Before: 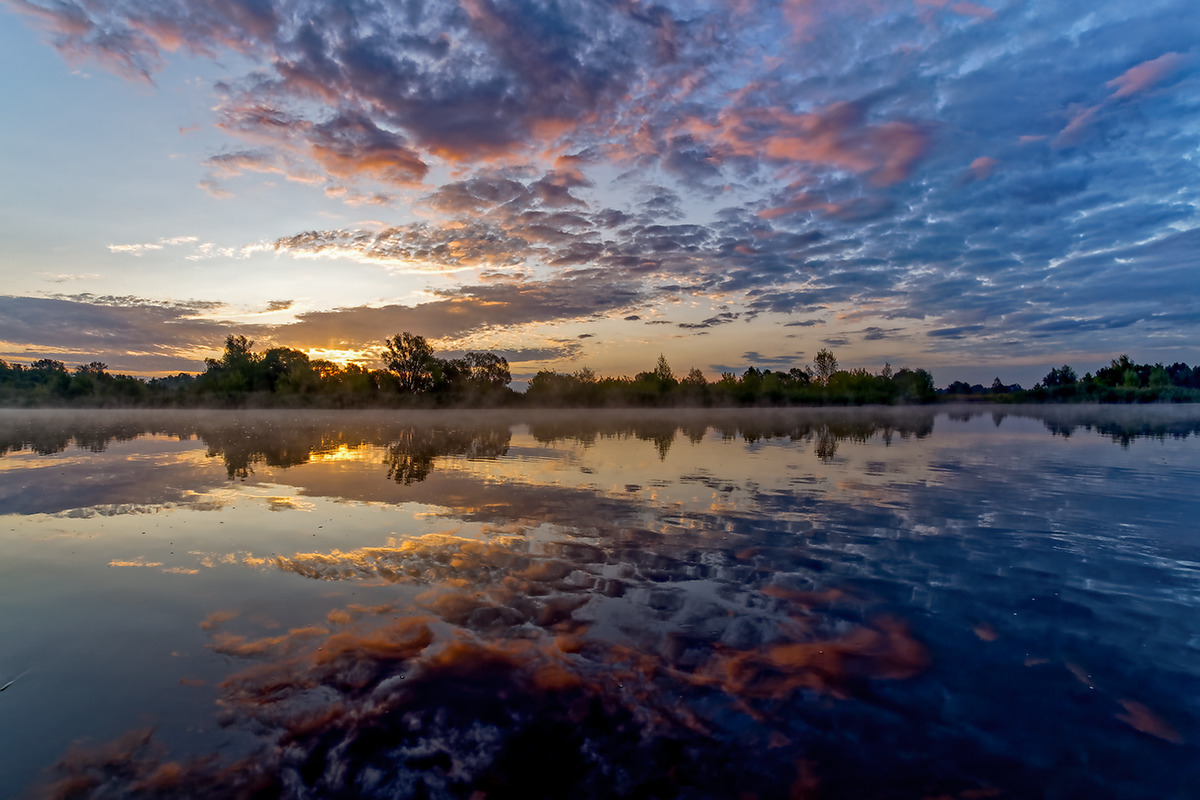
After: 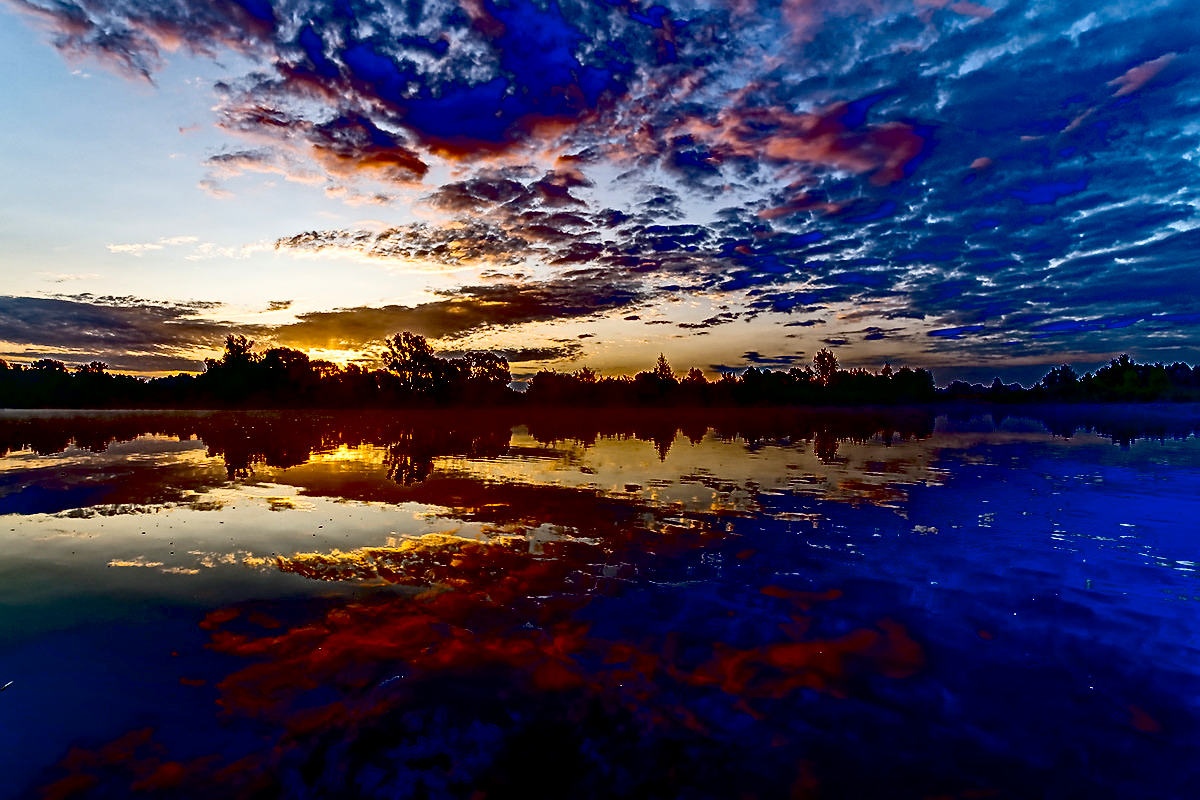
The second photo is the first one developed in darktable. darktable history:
exposure: black level correction 0.099, exposure -0.093 EV, compensate highlight preservation false
sharpen: on, module defaults
contrast brightness saturation: contrast 0.374, brightness 0.1
